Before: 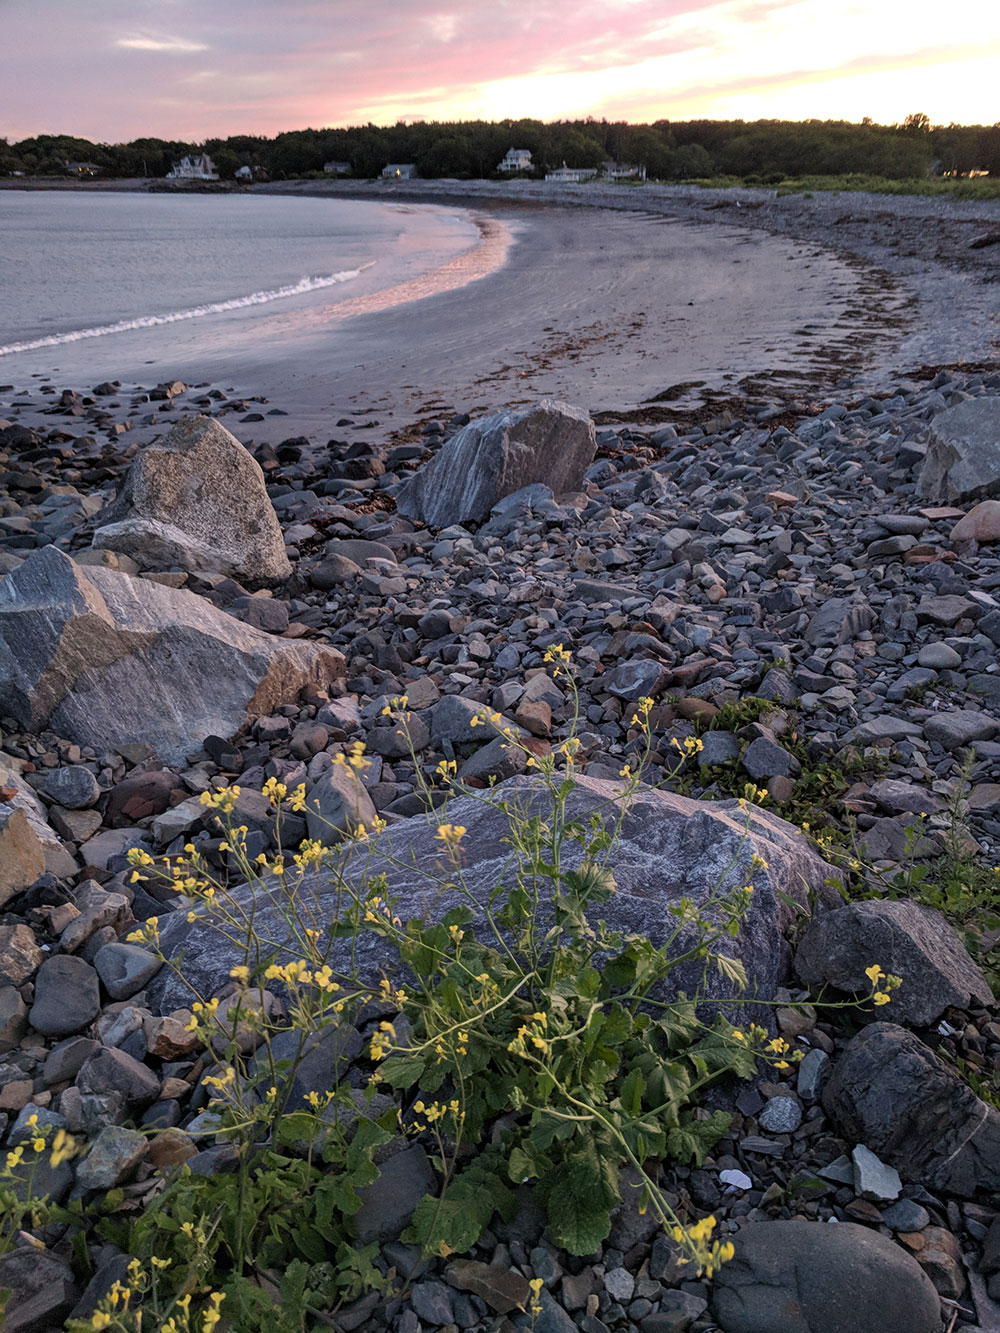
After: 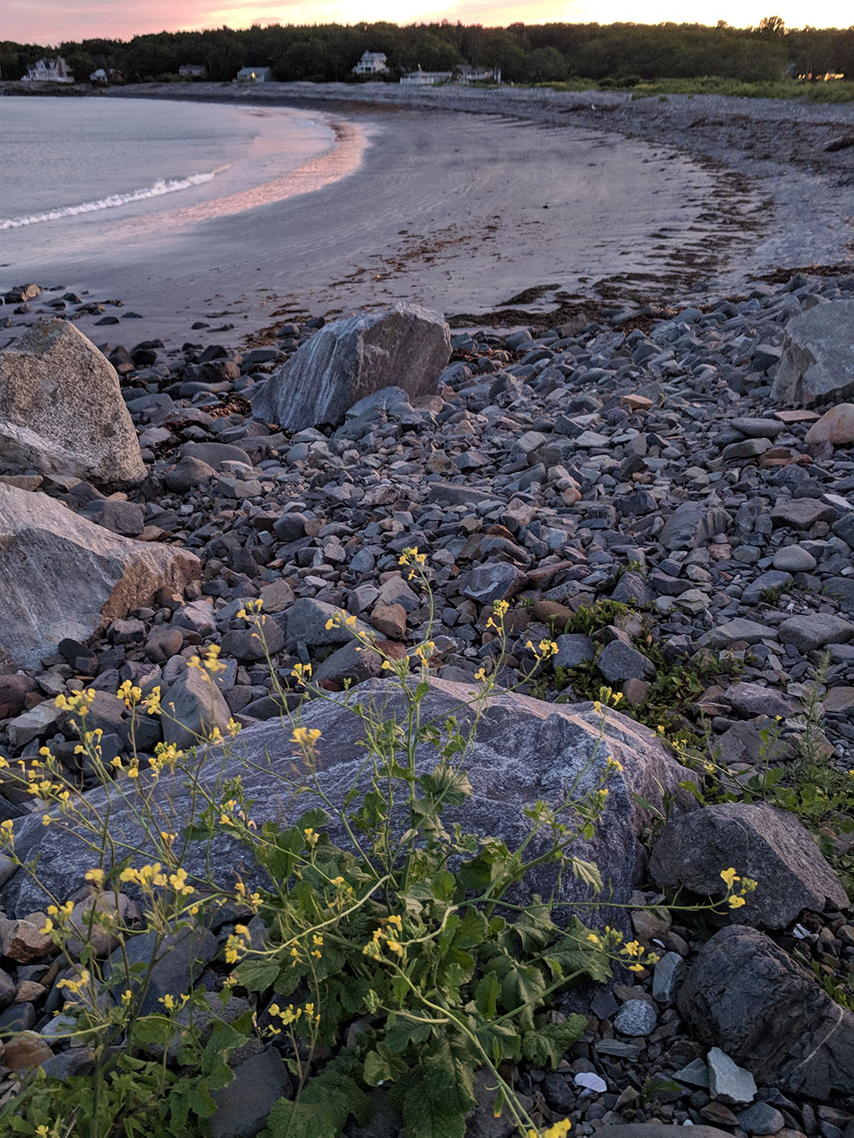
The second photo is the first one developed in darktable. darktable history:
crop: left 14.58%, top 7.29%, bottom 7.29%
